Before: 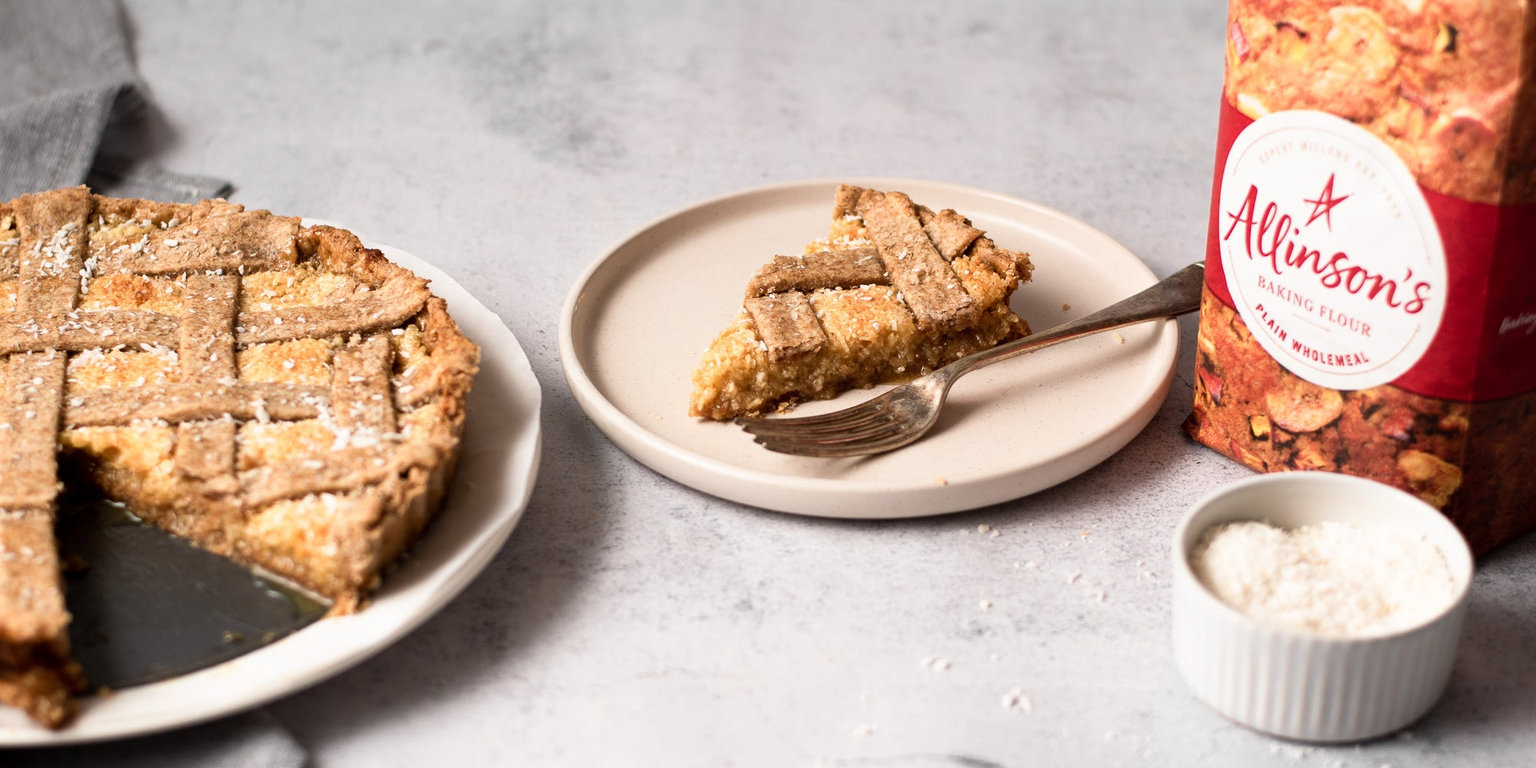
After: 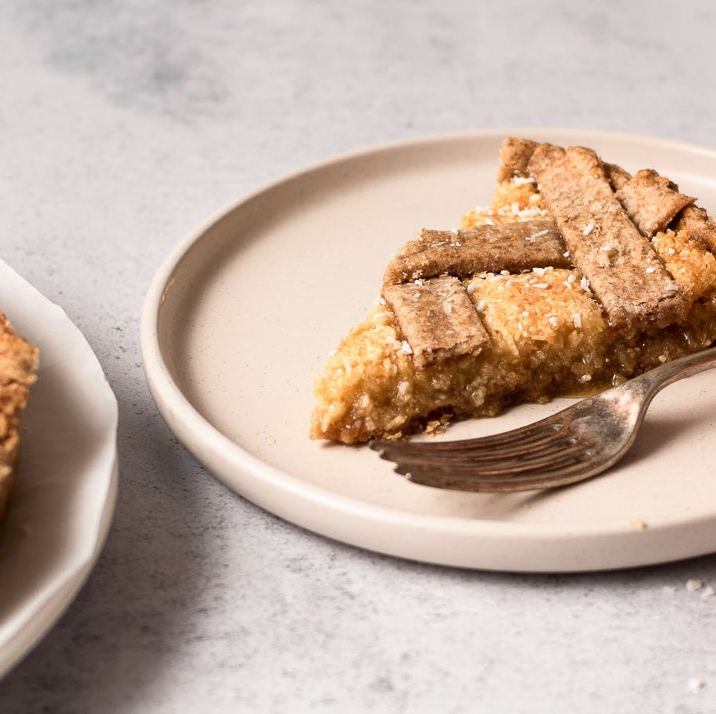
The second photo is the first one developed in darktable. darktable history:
crop and rotate: left 29.373%, top 10.386%, right 34.787%, bottom 18.123%
